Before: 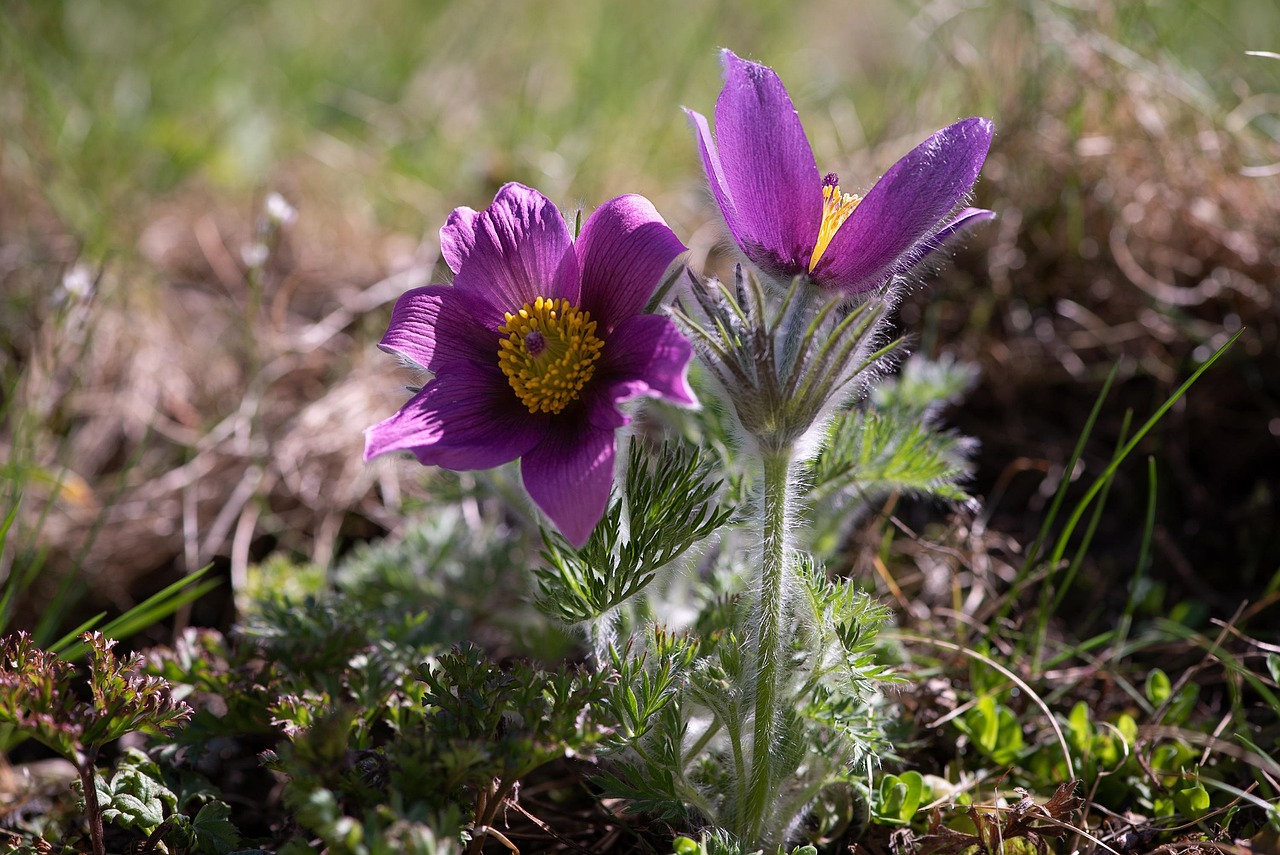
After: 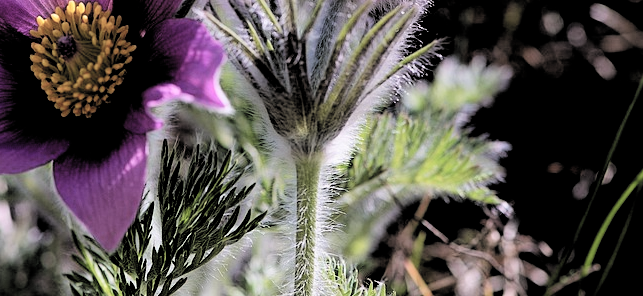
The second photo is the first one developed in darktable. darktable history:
color balance rgb: perceptual saturation grading › global saturation -27.94%, hue shift -2.27°, contrast -21.26%
crop: left 36.607%, top 34.735%, right 13.146%, bottom 30.611%
filmic rgb: middle gray luminance 13.55%, black relative exposure -1.97 EV, white relative exposure 3.1 EV, threshold 6 EV, target black luminance 0%, hardness 1.79, latitude 59.23%, contrast 1.728, highlights saturation mix 5%, shadows ↔ highlights balance -37.52%, add noise in highlights 0, color science v3 (2019), use custom middle-gray values true, iterations of high-quality reconstruction 0, contrast in highlights soft, enable highlight reconstruction true
